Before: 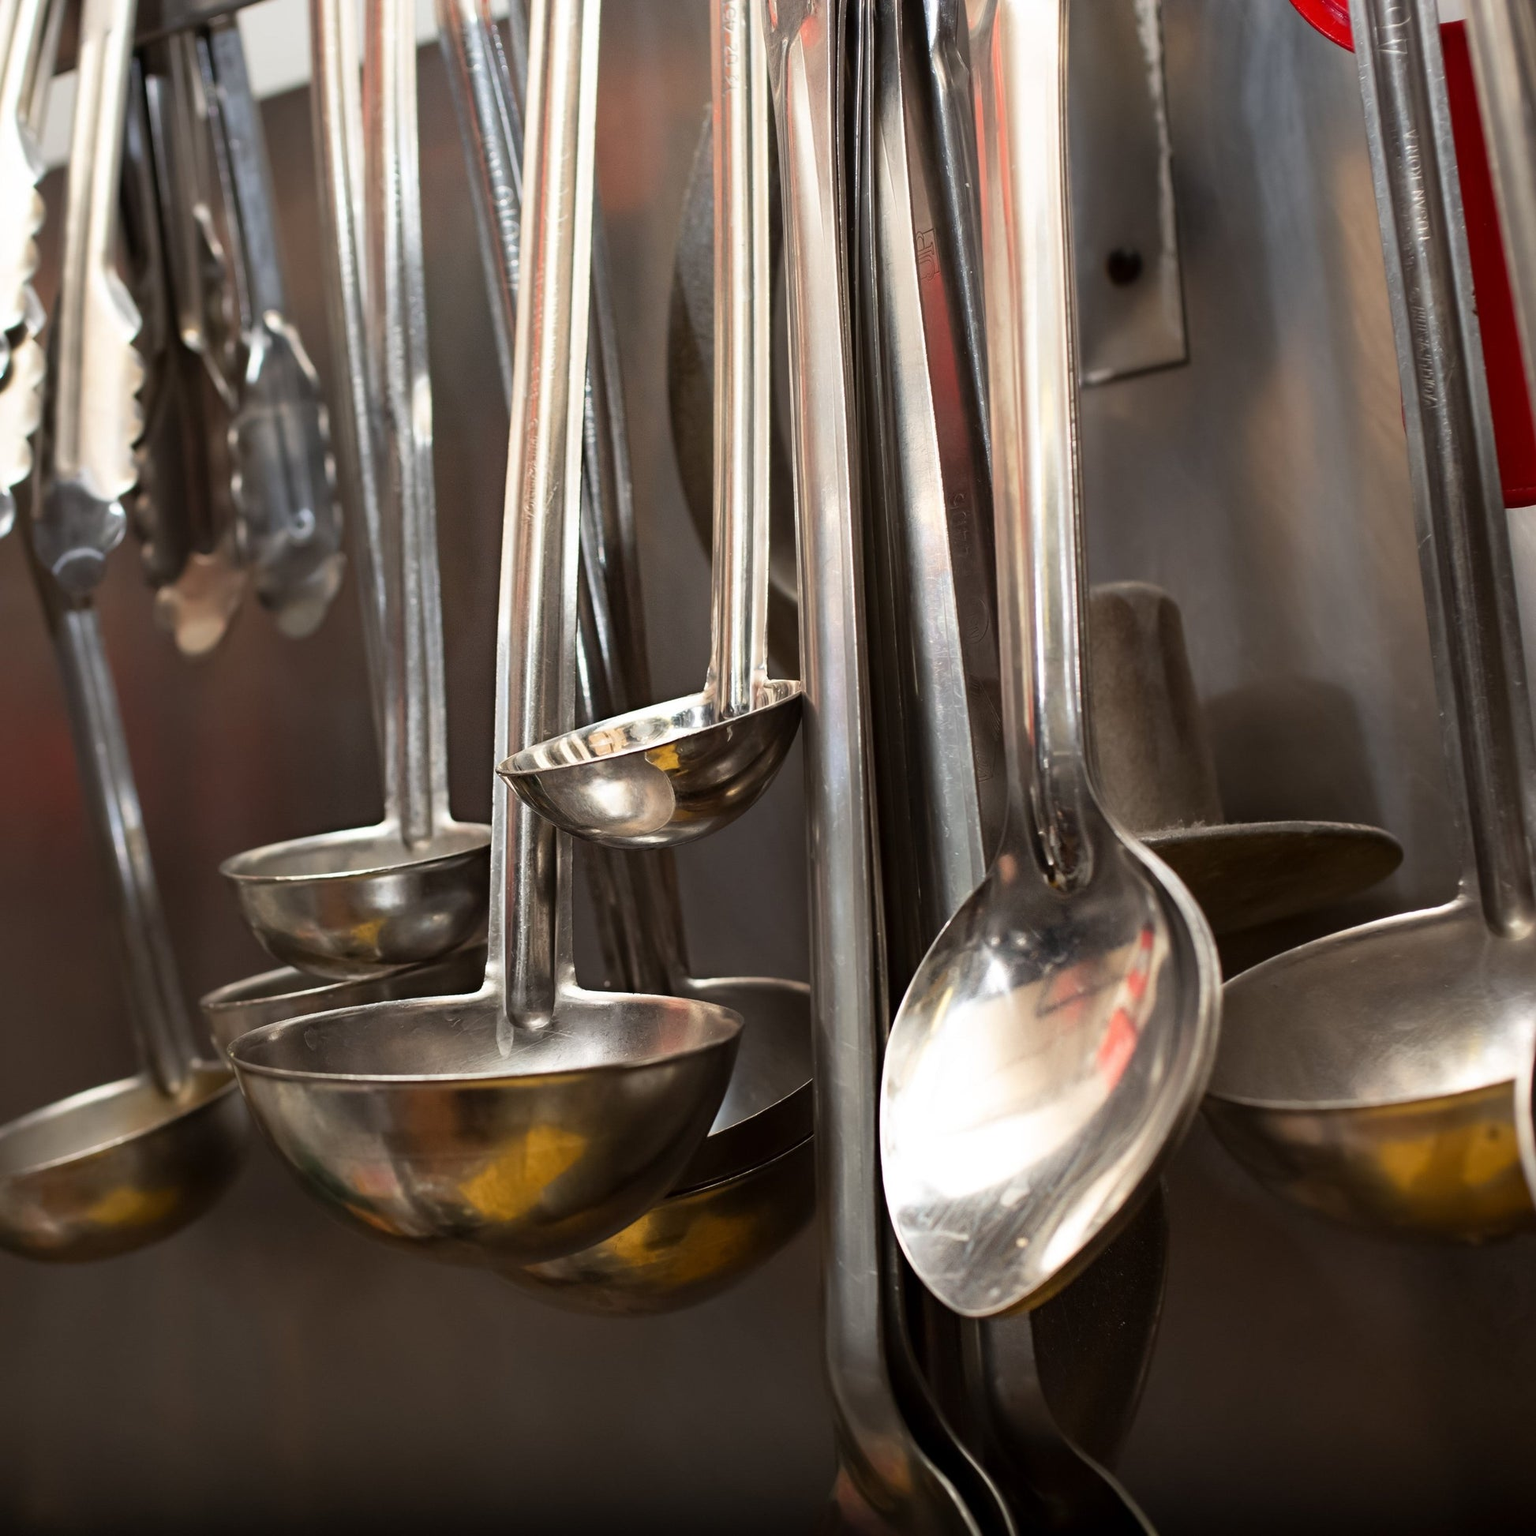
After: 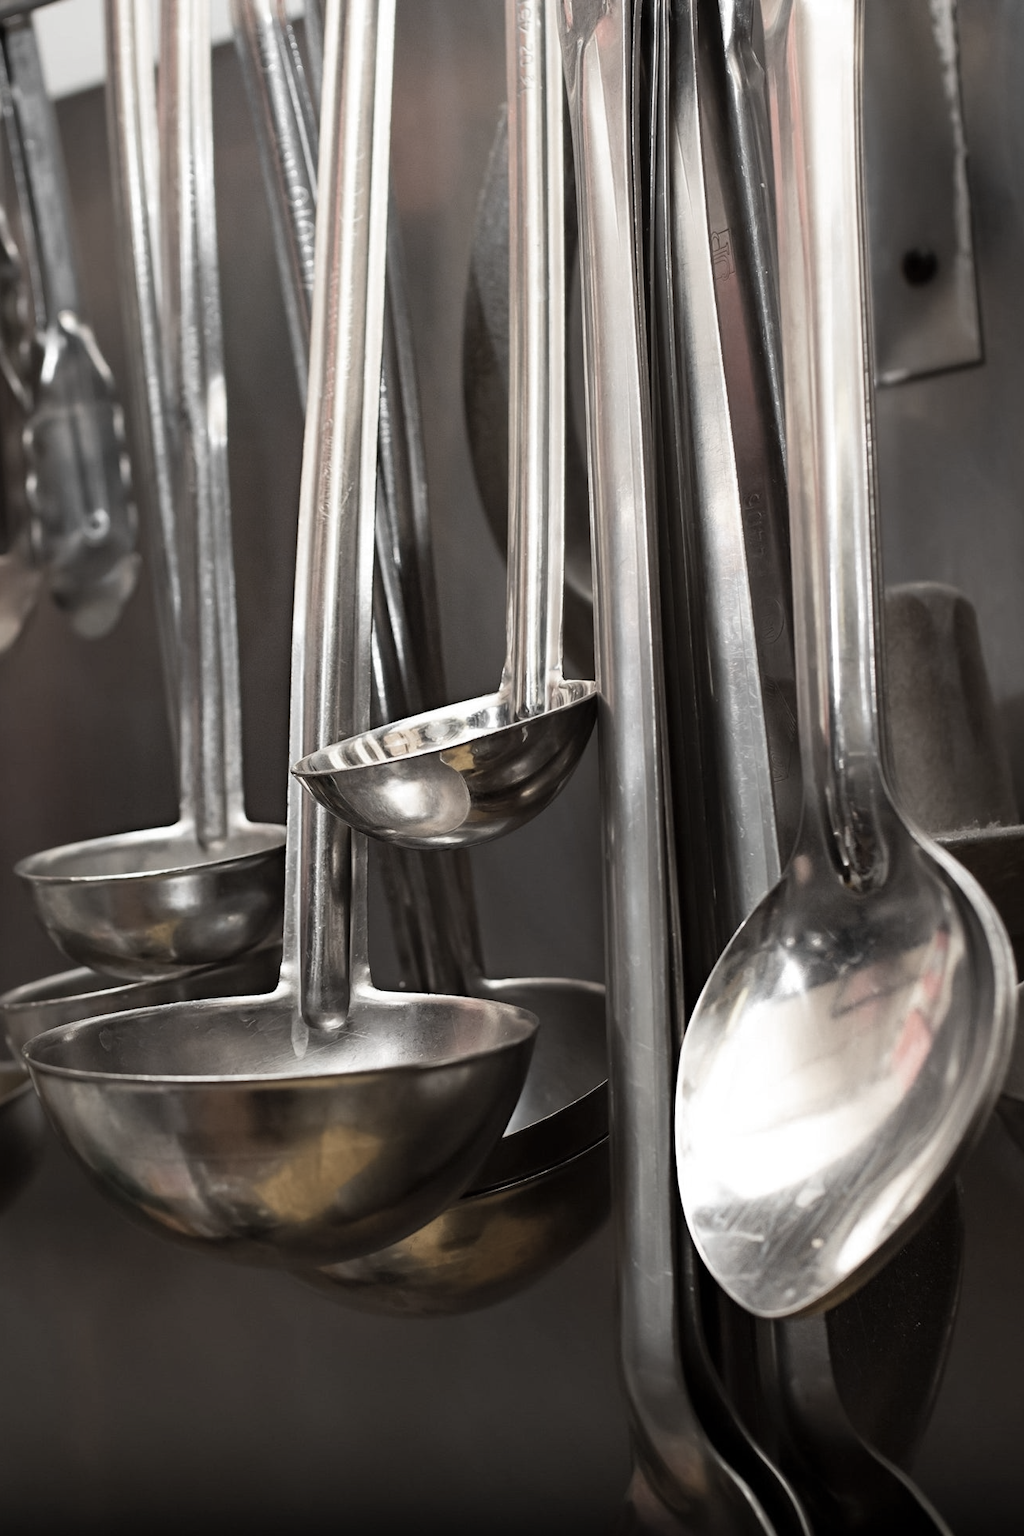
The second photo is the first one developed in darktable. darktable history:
crop and rotate: left 13.409%, right 19.924%
color zones: curves: ch0 [(0, 0.613) (0.01, 0.613) (0.245, 0.448) (0.498, 0.529) (0.642, 0.665) (0.879, 0.777) (0.99, 0.613)]; ch1 [(0, 0.035) (0.121, 0.189) (0.259, 0.197) (0.415, 0.061) (0.589, 0.022) (0.732, 0.022) (0.857, 0.026) (0.991, 0.053)]
